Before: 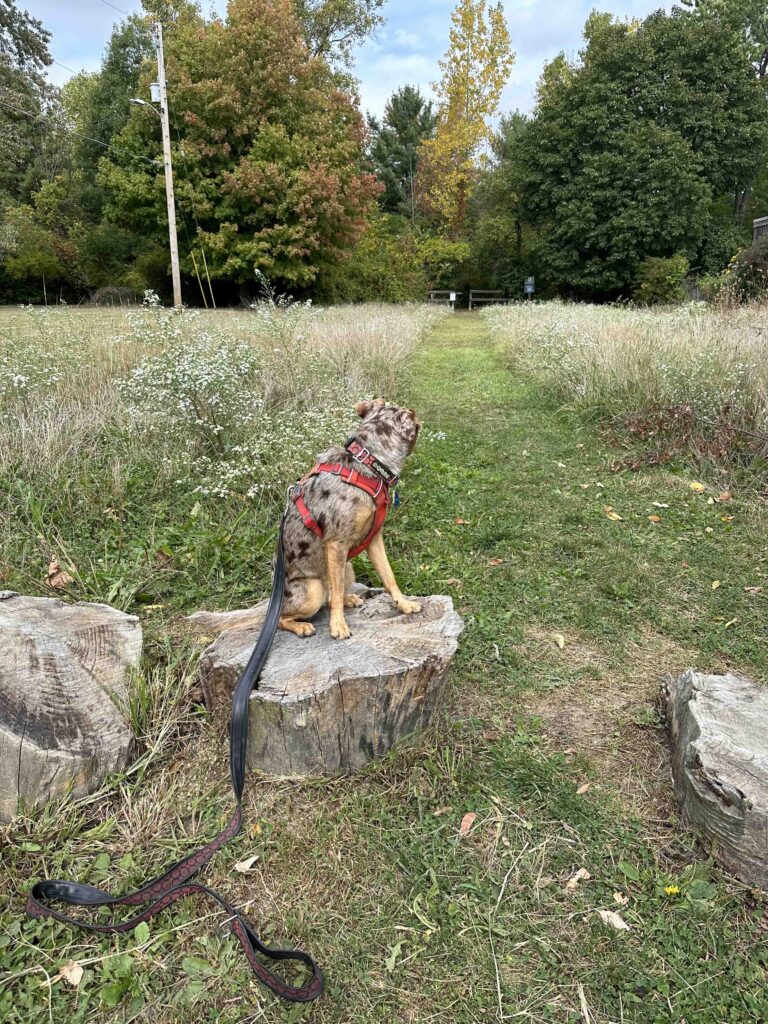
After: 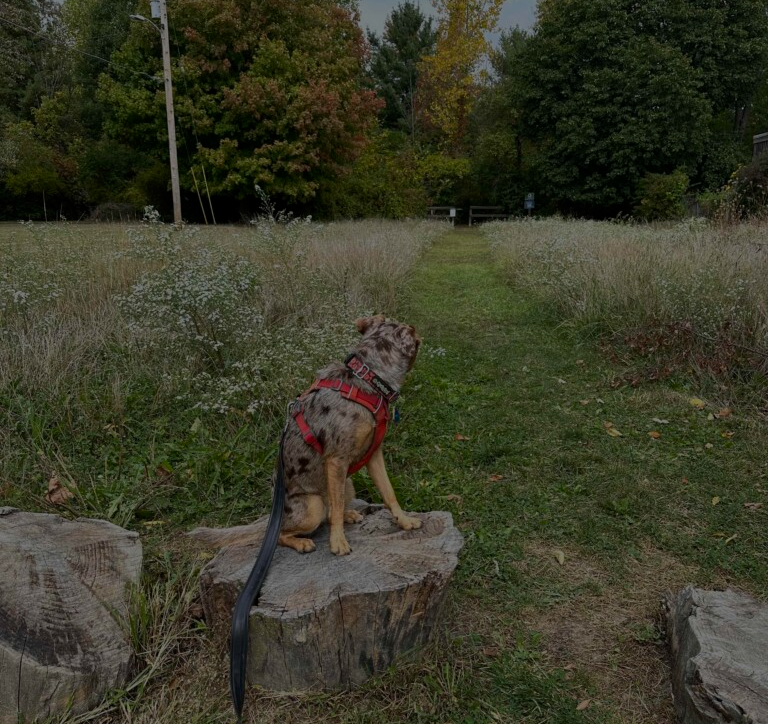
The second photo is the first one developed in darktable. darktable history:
crop and rotate: top 8.293%, bottom 20.996%
shadows and highlights: radius 121.13, shadows 21.4, white point adjustment -9.72, highlights -14.39, soften with gaussian
exposure: exposure -2.002 EV, compensate highlight preservation false
